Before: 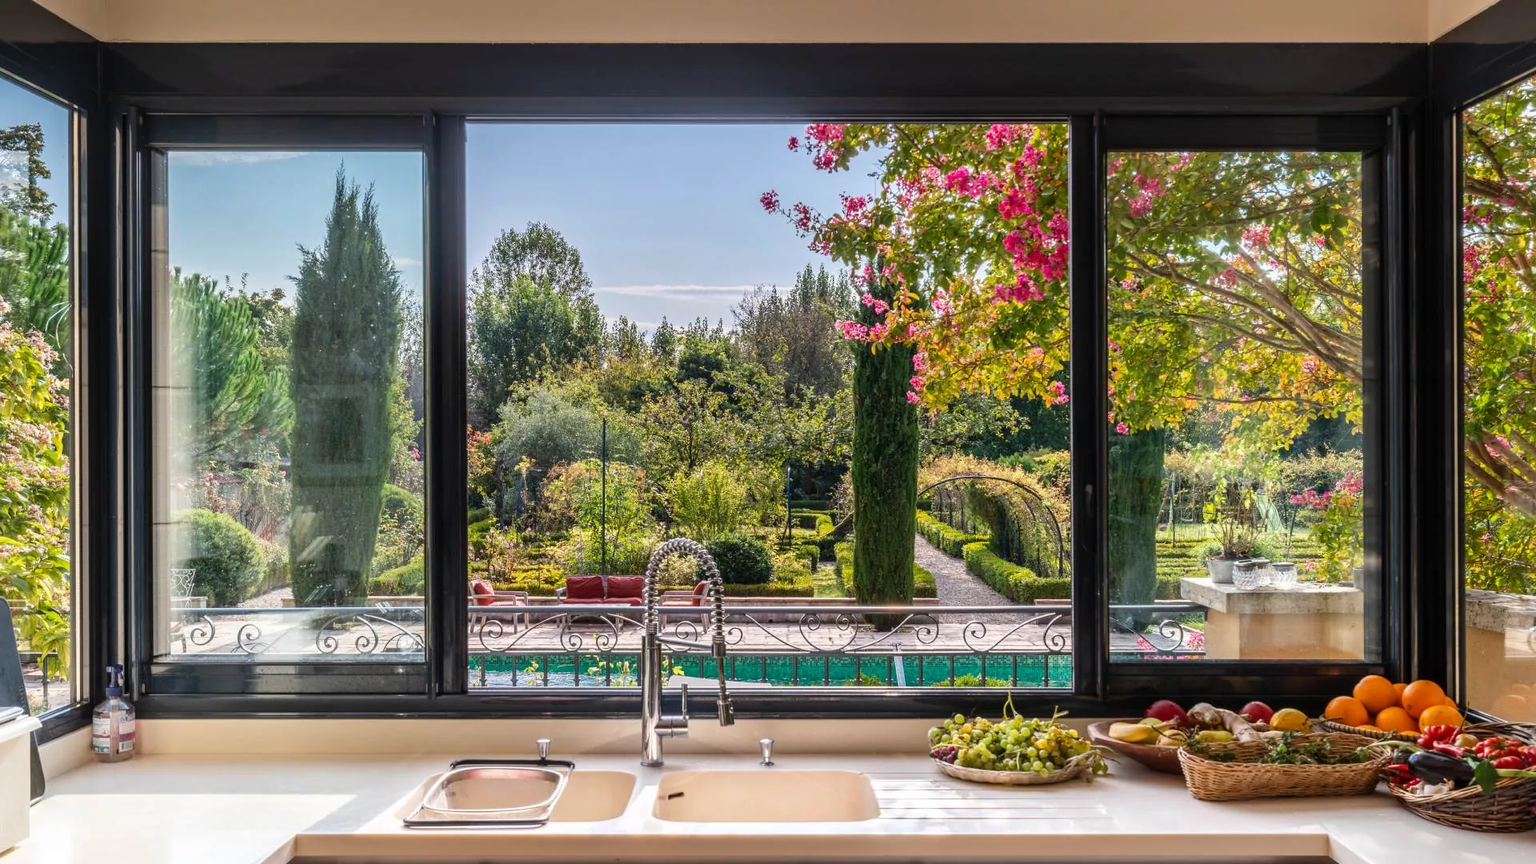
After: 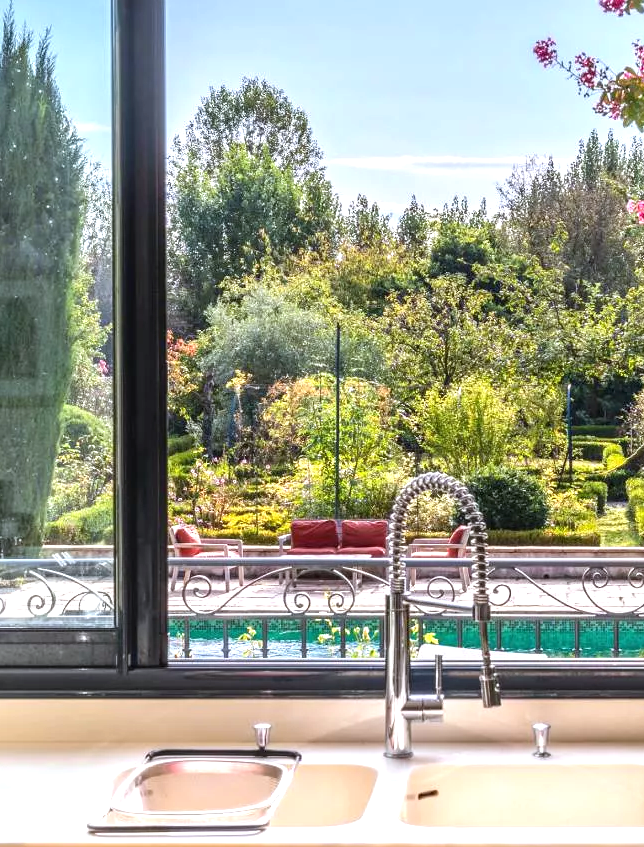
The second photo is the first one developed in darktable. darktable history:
exposure: black level correction 0, exposure 0.7 EV, compensate exposure bias true, compensate highlight preservation false
white balance: red 0.983, blue 1.036
crop and rotate: left 21.77%, top 18.528%, right 44.676%, bottom 2.997%
